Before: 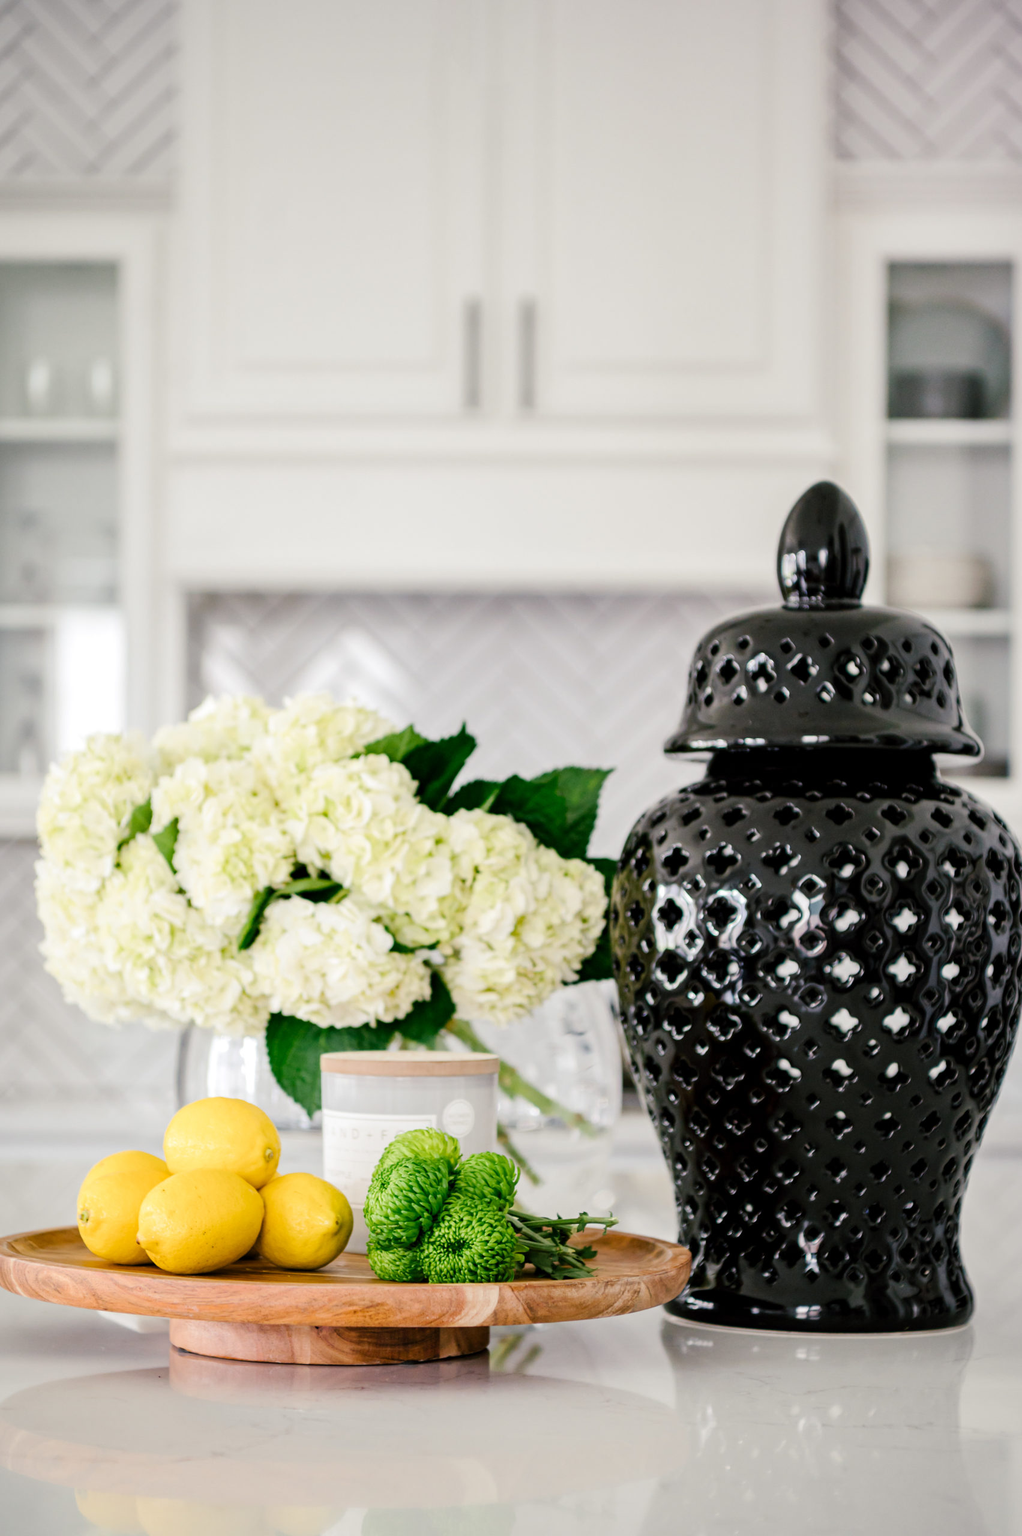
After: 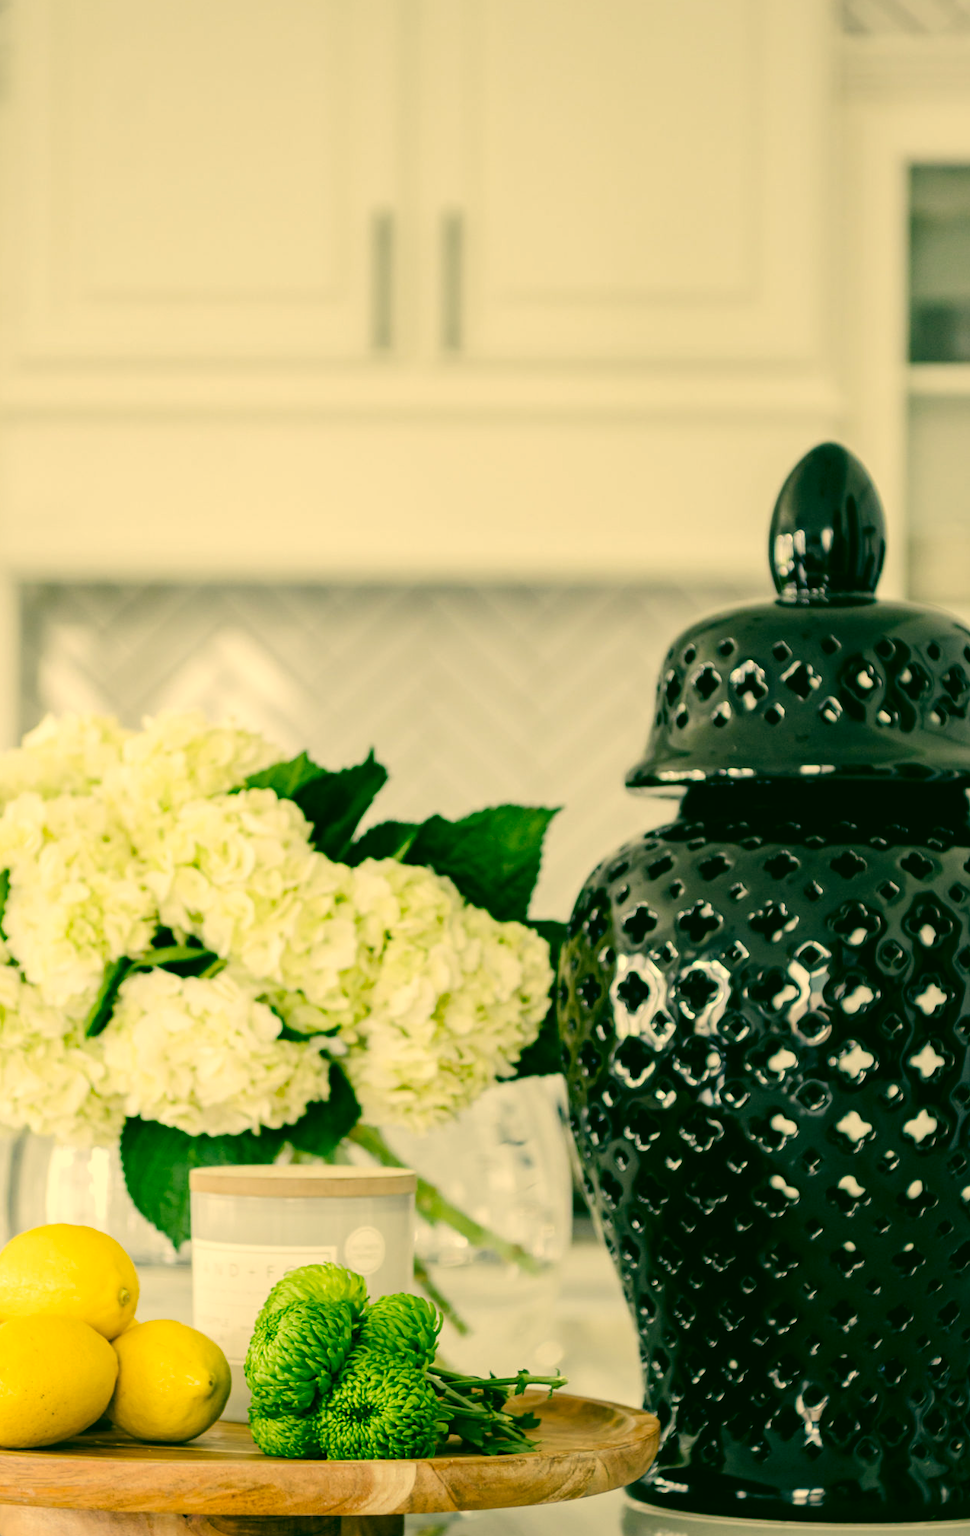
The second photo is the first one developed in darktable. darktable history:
crop: left 16.768%, top 8.653%, right 8.362%, bottom 12.485%
color correction: highlights a* 5.62, highlights b* 33.57, shadows a* -25.86, shadows b* 4.02
